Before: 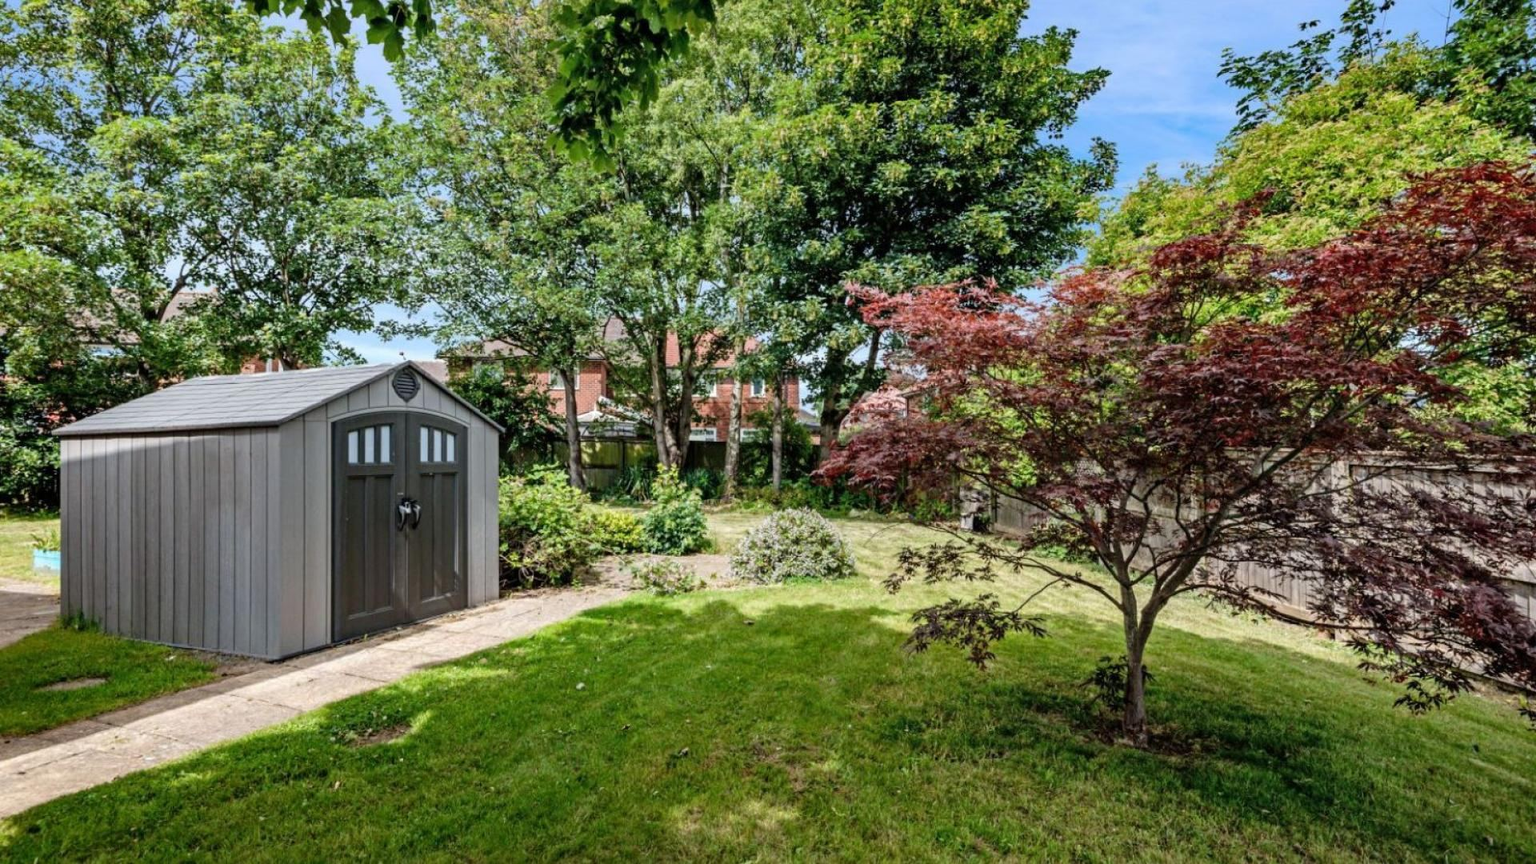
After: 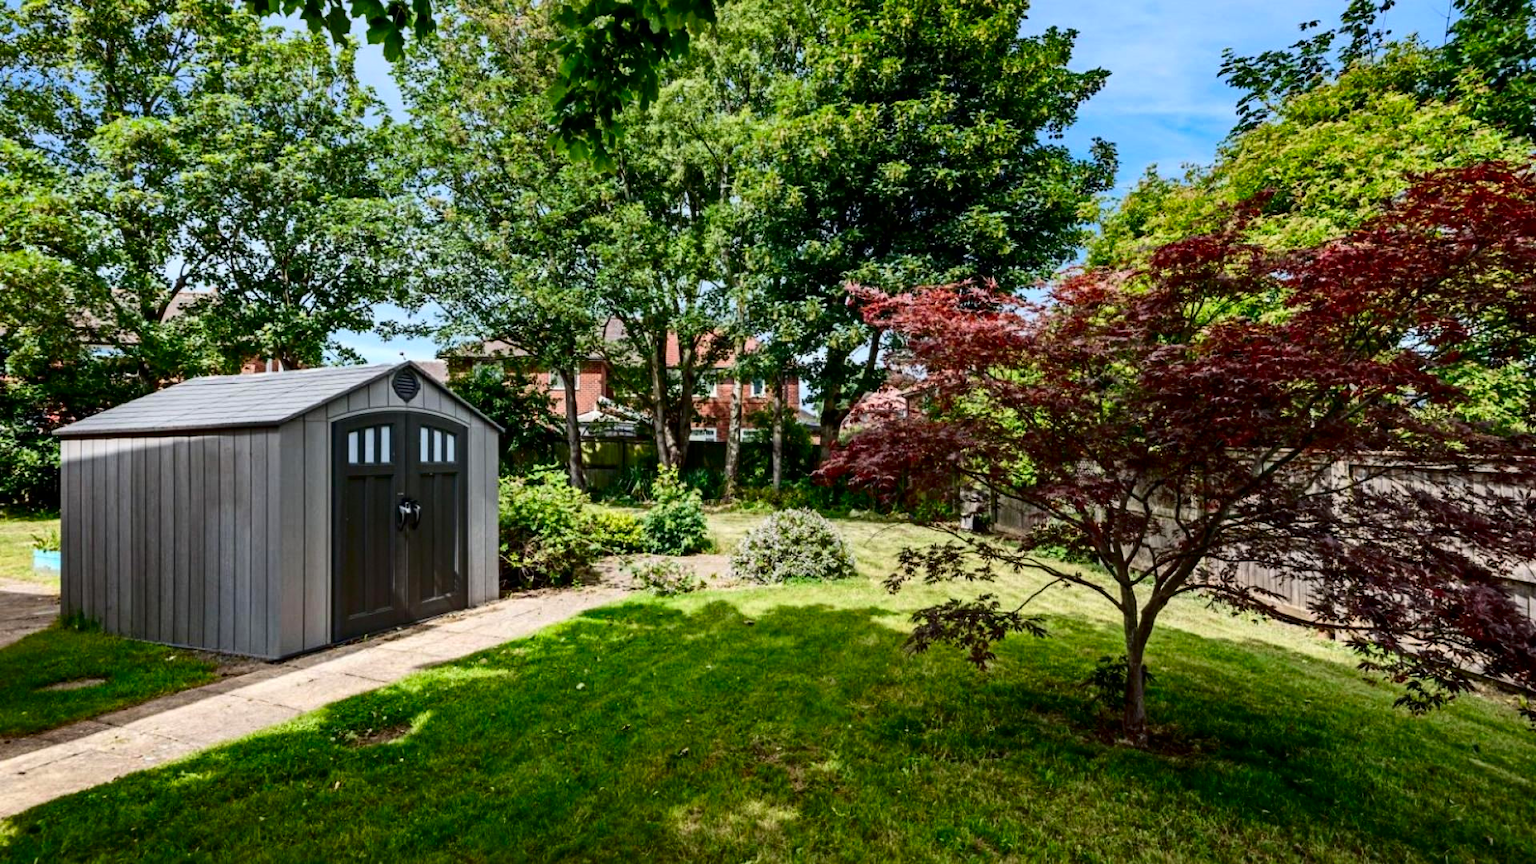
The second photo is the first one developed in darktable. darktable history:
contrast brightness saturation: contrast 0.213, brightness -0.112, saturation 0.209
